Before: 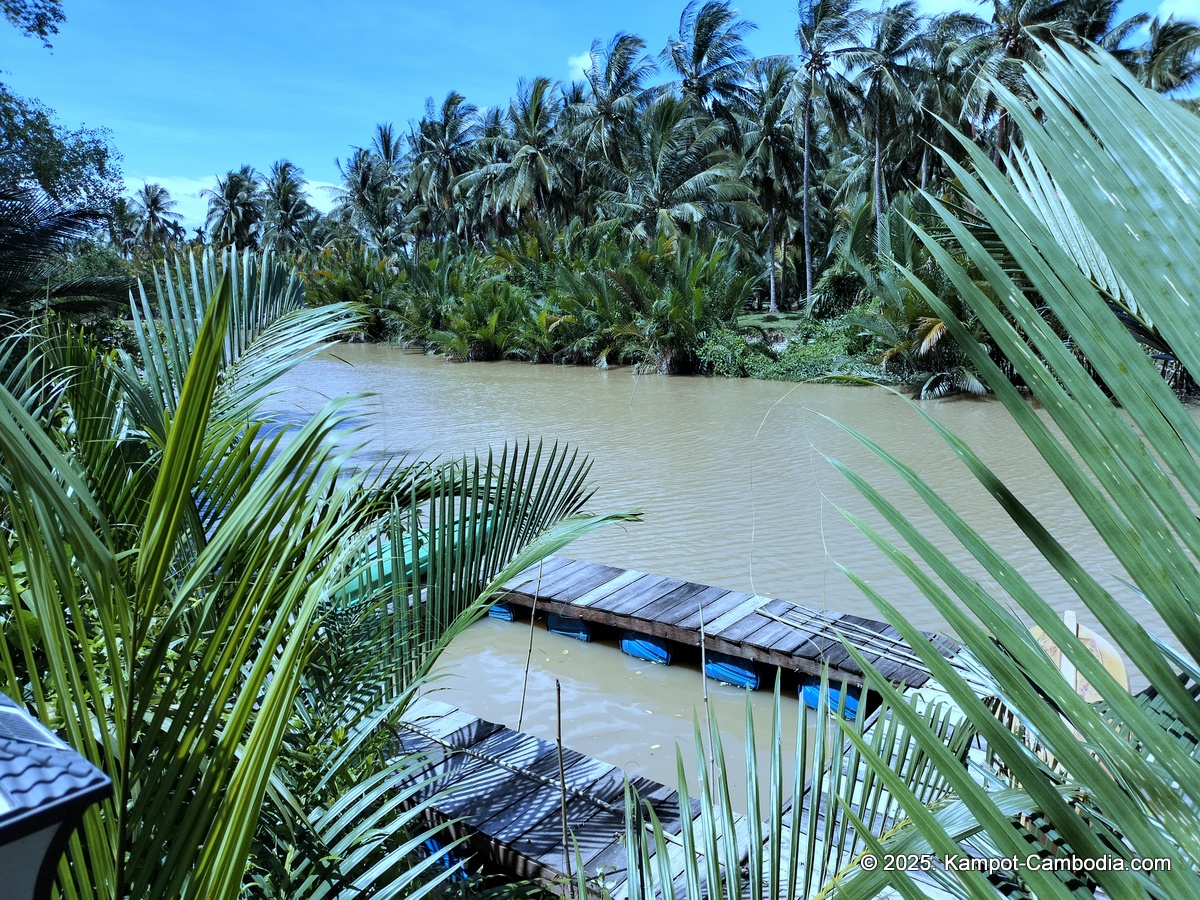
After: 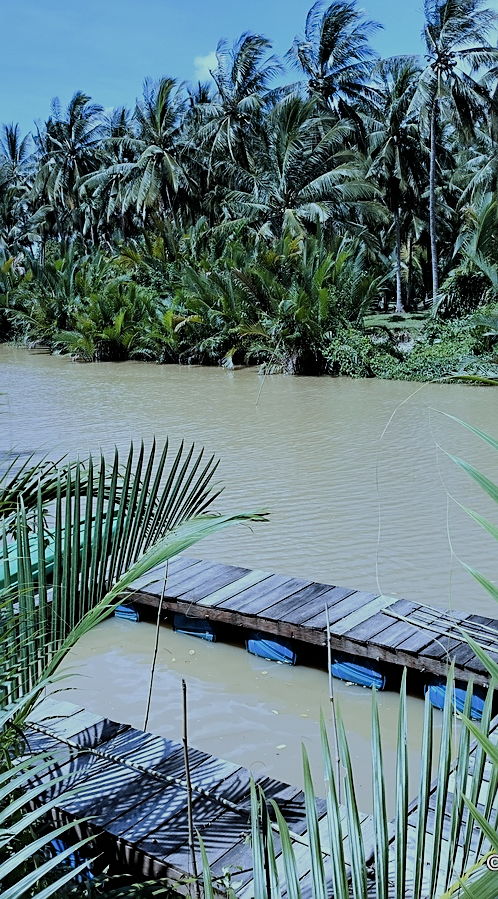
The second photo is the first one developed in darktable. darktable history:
sharpen: on, module defaults
crop: left 31.17%, right 27.249%
filmic rgb: black relative exposure -7.65 EV, white relative exposure 4.56 EV, hardness 3.61, iterations of high-quality reconstruction 0
